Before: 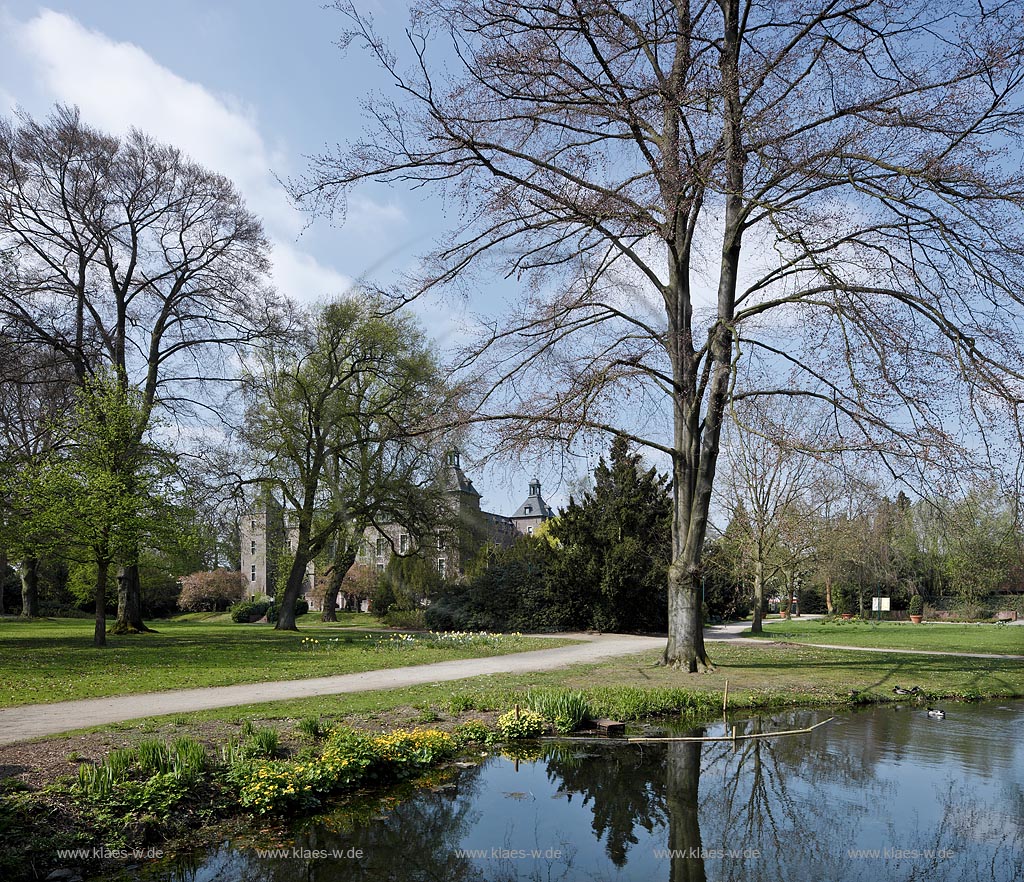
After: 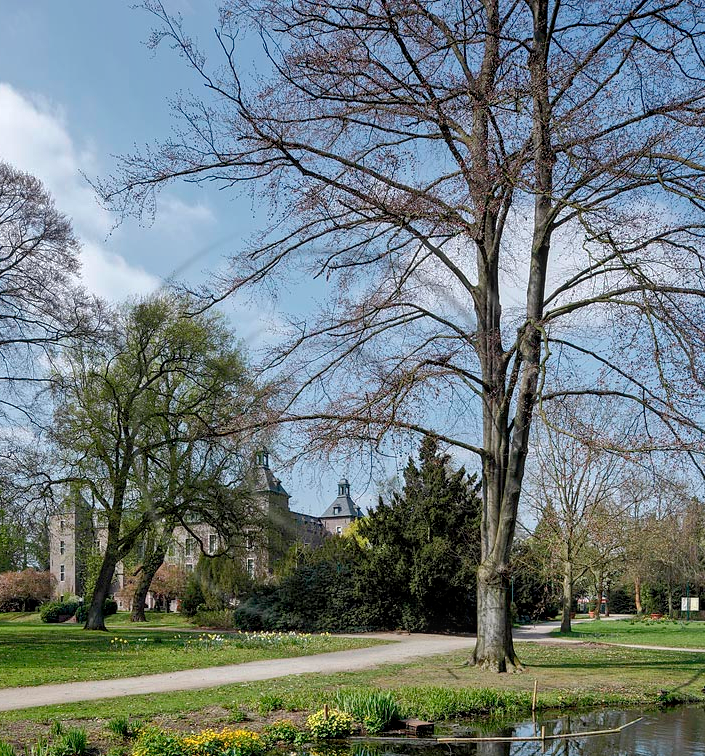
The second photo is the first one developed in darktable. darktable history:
shadows and highlights: on, module defaults
crop: left 18.707%, right 12.392%, bottom 14.227%
local contrast: on, module defaults
